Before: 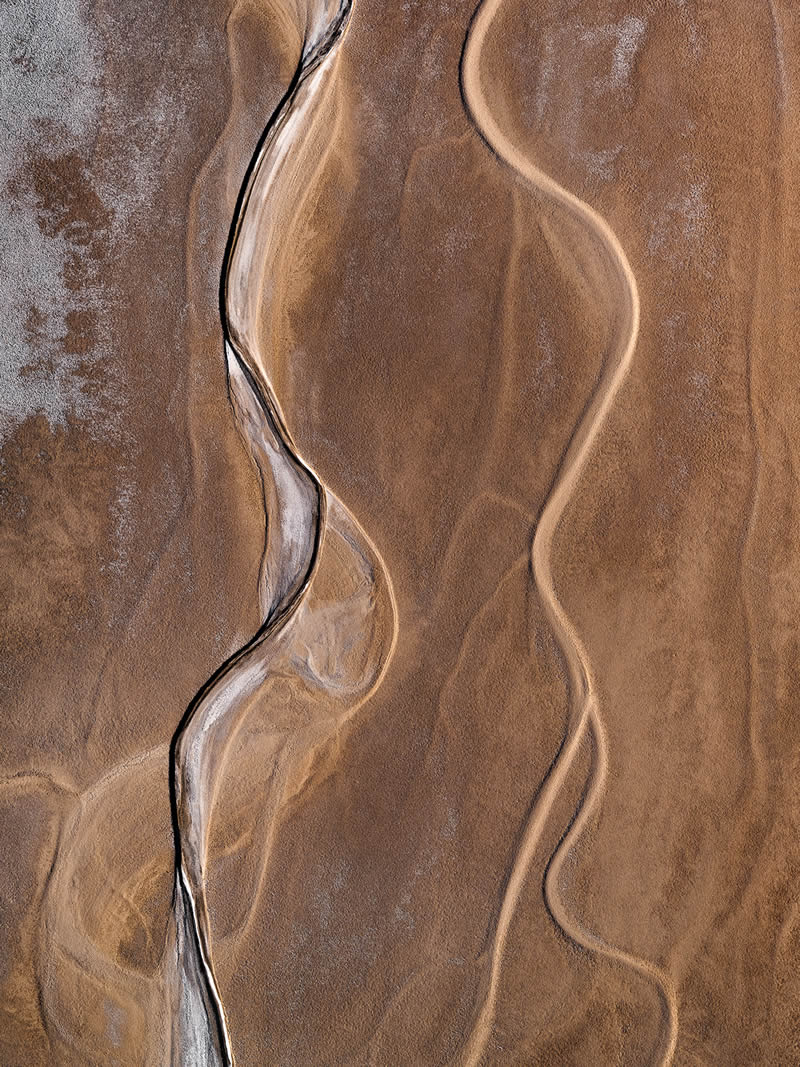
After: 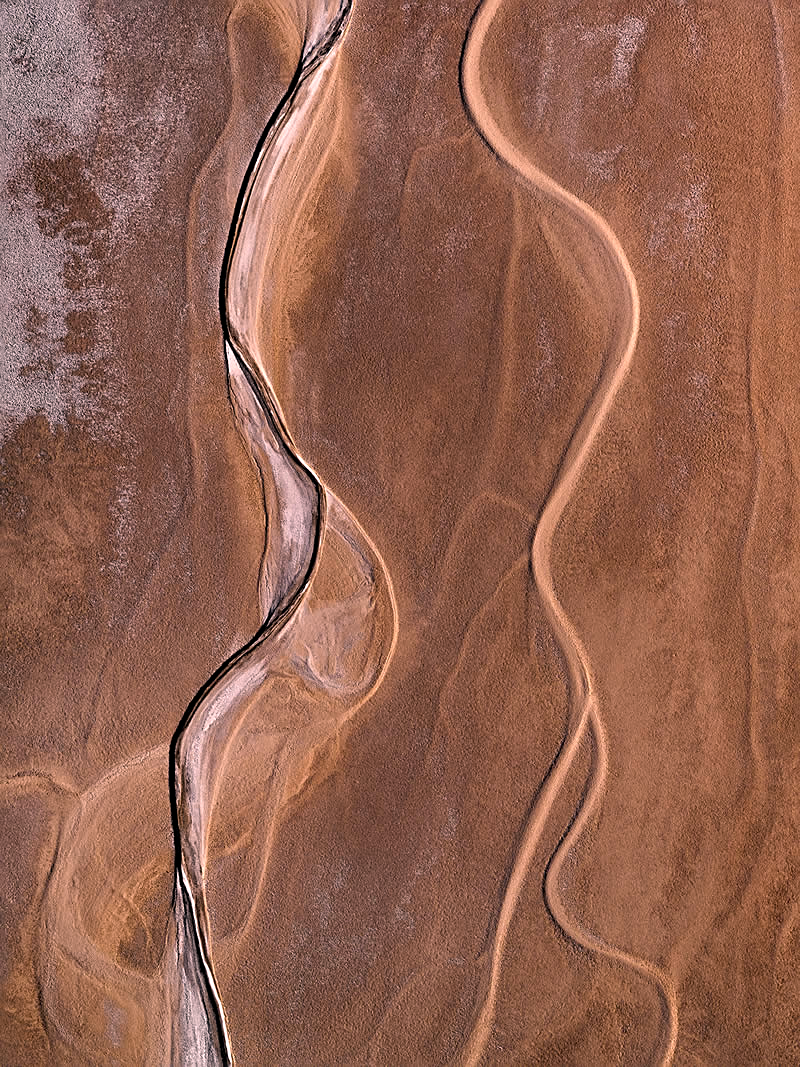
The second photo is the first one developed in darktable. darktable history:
sharpen: on, module defaults
color correction: highlights a* 14.59, highlights b* 4.78
